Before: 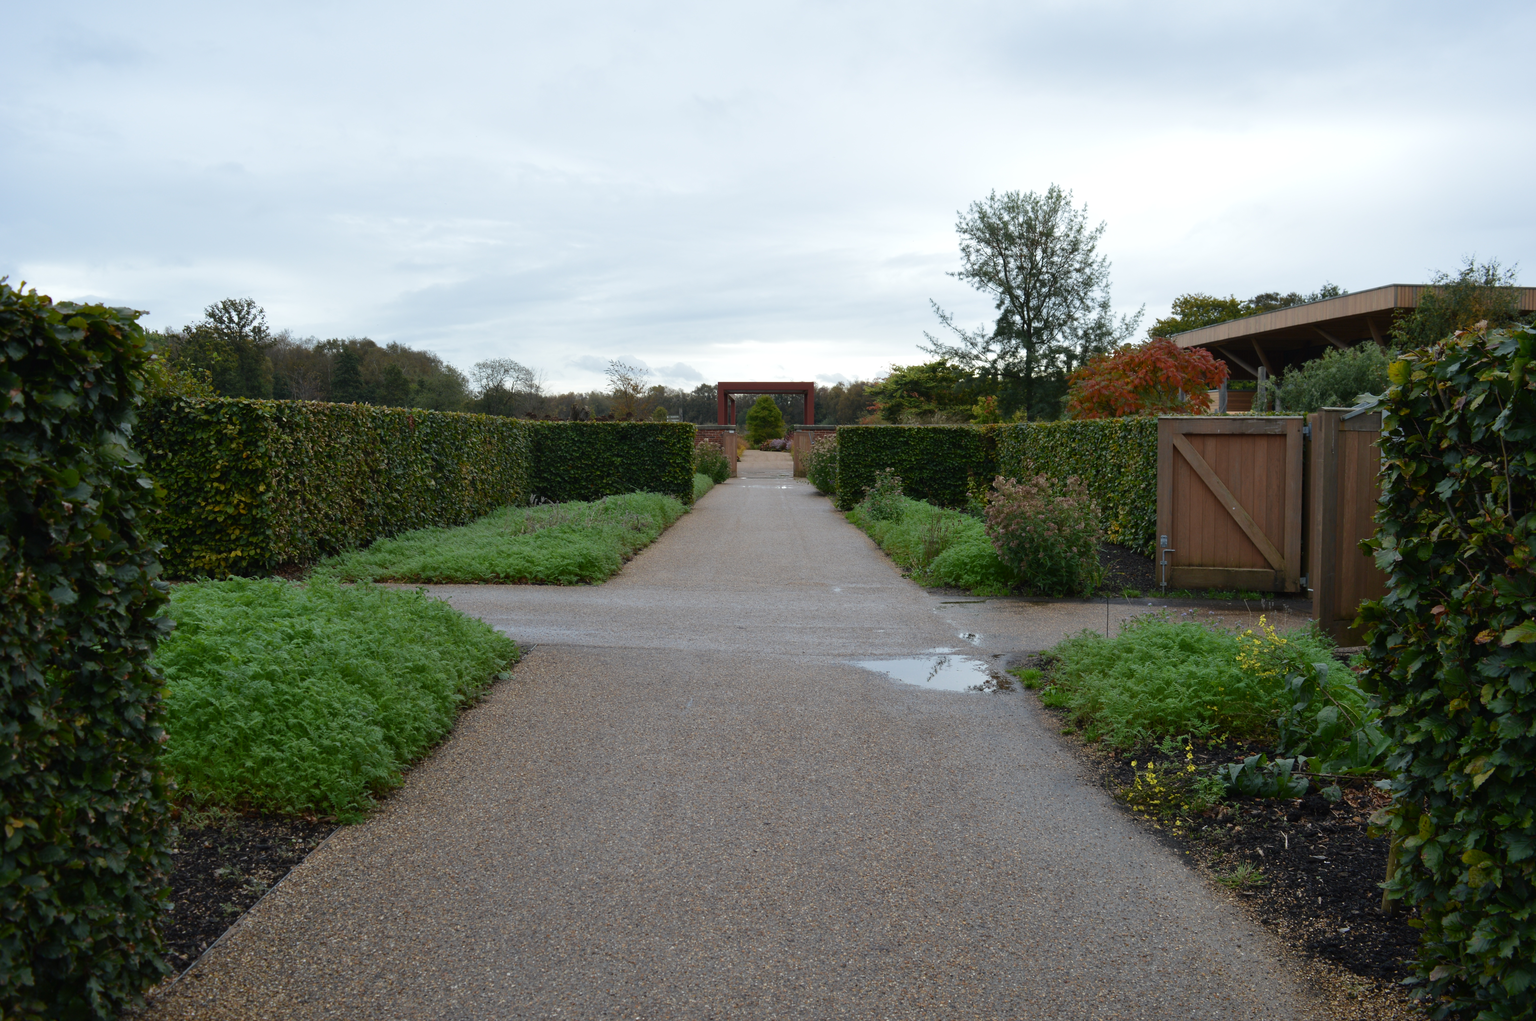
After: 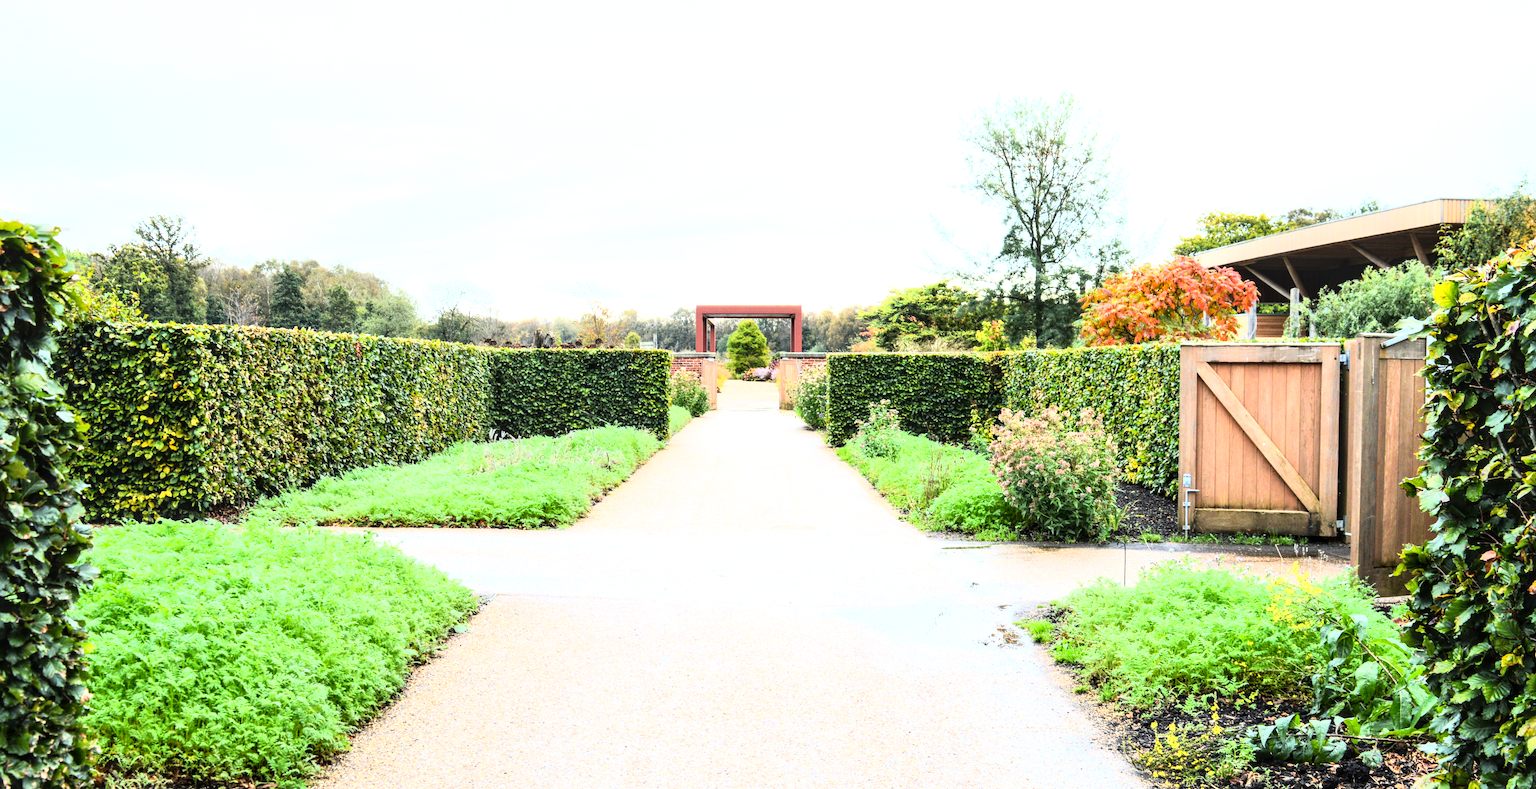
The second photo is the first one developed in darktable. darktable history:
rgb curve: curves: ch0 [(0, 0) (0.21, 0.15) (0.24, 0.21) (0.5, 0.75) (0.75, 0.96) (0.89, 0.99) (1, 1)]; ch1 [(0, 0.02) (0.21, 0.13) (0.25, 0.2) (0.5, 0.67) (0.75, 0.9) (0.89, 0.97) (1, 1)]; ch2 [(0, 0.02) (0.21, 0.13) (0.25, 0.2) (0.5, 0.67) (0.75, 0.9) (0.89, 0.97) (1, 1)], compensate middle gray true
local contrast: detail 130%
exposure: exposure 2.04 EV, compensate highlight preservation false
crop: left 5.596%, top 10.314%, right 3.534%, bottom 19.395%
